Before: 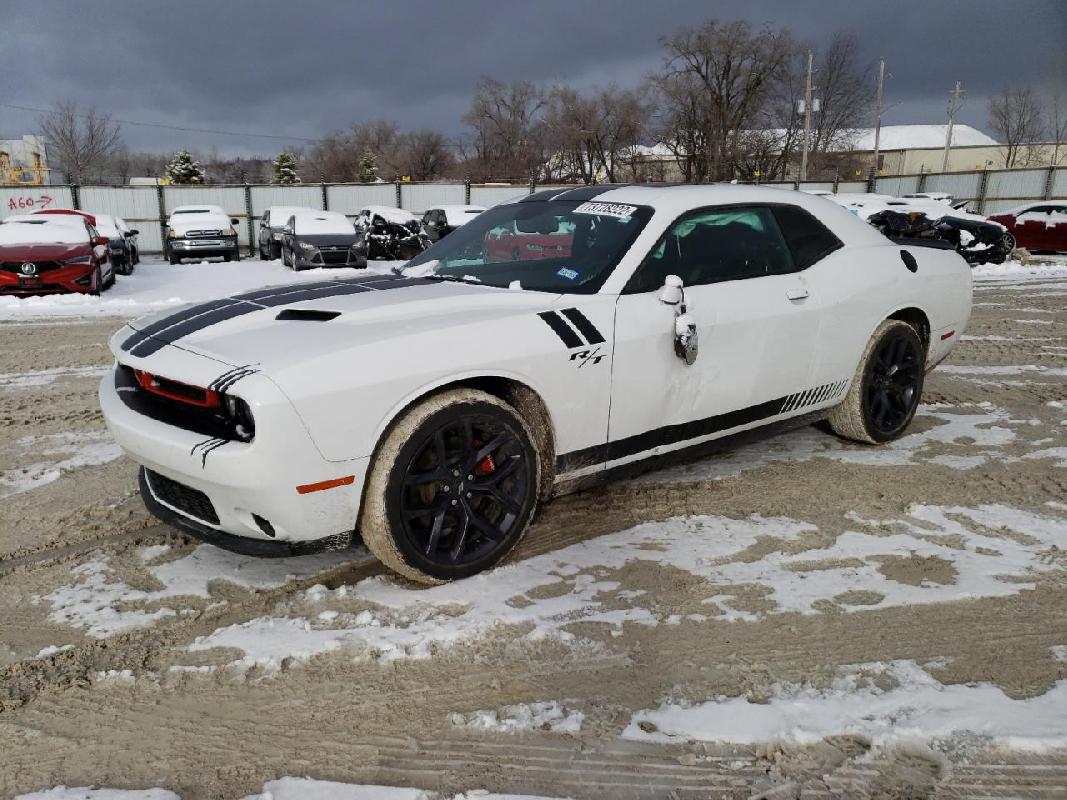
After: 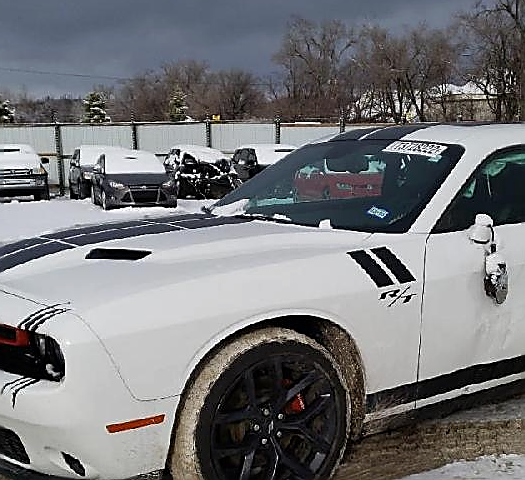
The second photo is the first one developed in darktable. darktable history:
sharpen: radius 1.4, amount 1.25, threshold 0.7
base curve: curves: ch0 [(0, 0) (0.303, 0.277) (1, 1)]
crop: left 17.835%, top 7.675%, right 32.881%, bottom 32.213%
